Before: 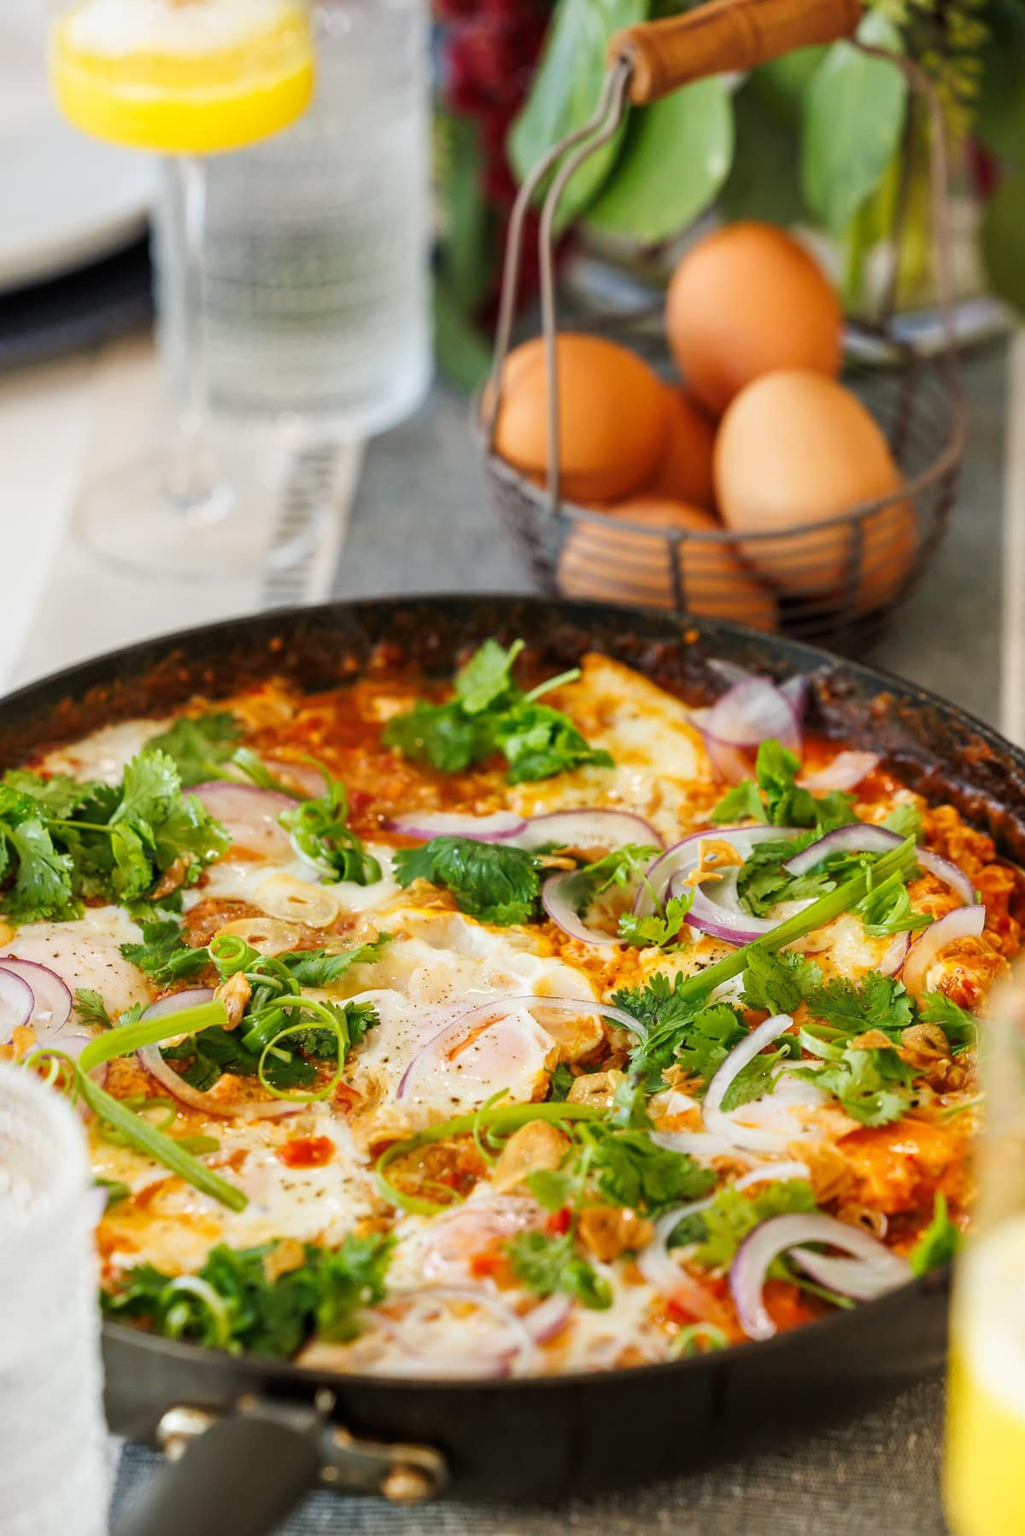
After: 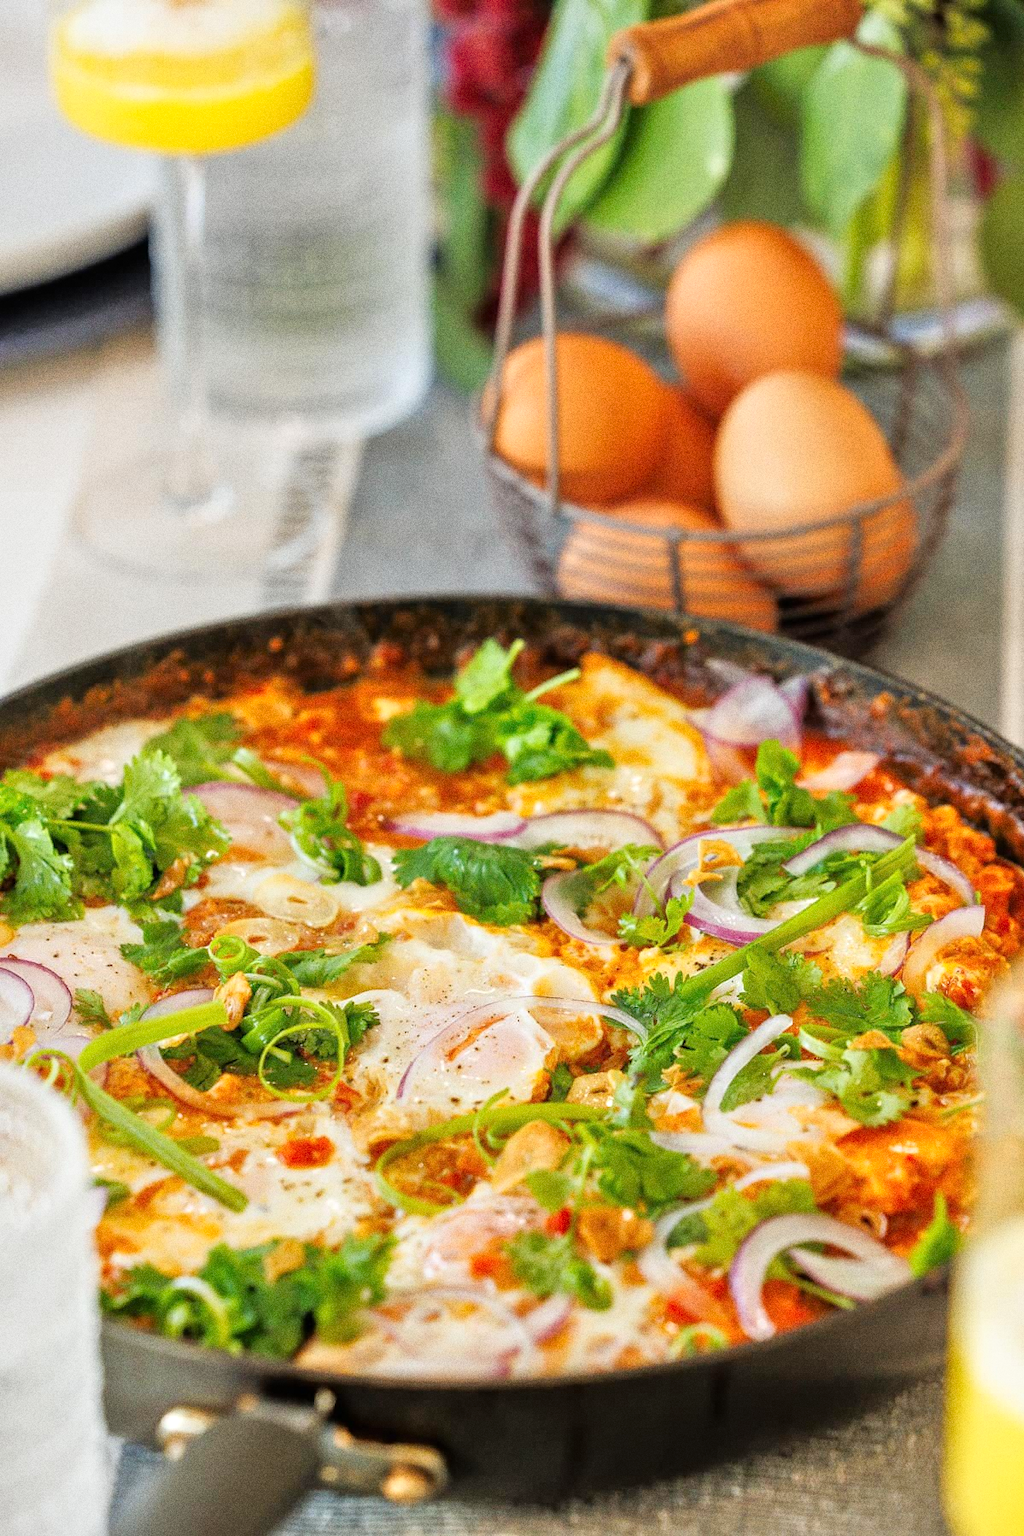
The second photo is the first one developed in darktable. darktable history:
grain: coarseness 0.09 ISO, strength 40%
tone equalizer: -7 EV 0.15 EV, -6 EV 0.6 EV, -5 EV 1.15 EV, -4 EV 1.33 EV, -3 EV 1.15 EV, -2 EV 0.6 EV, -1 EV 0.15 EV, mask exposure compensation -0.5 EV
